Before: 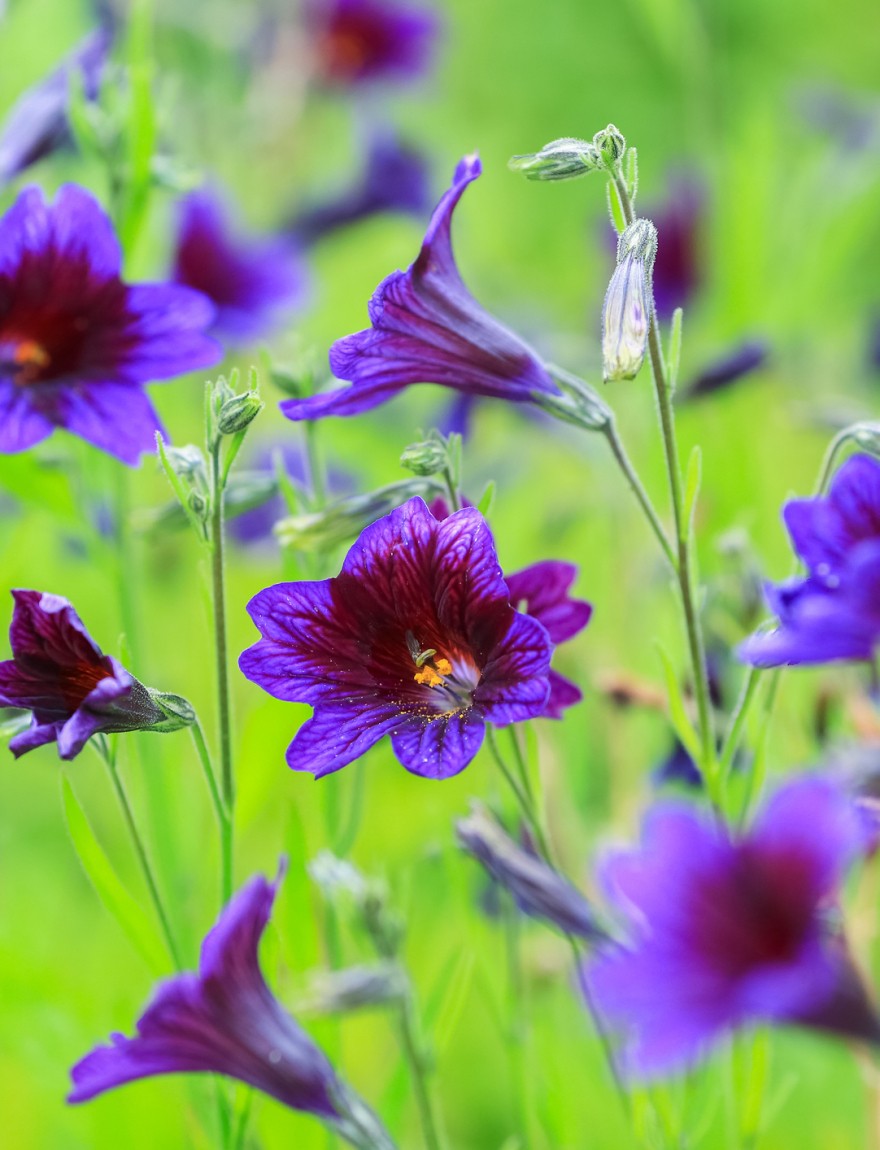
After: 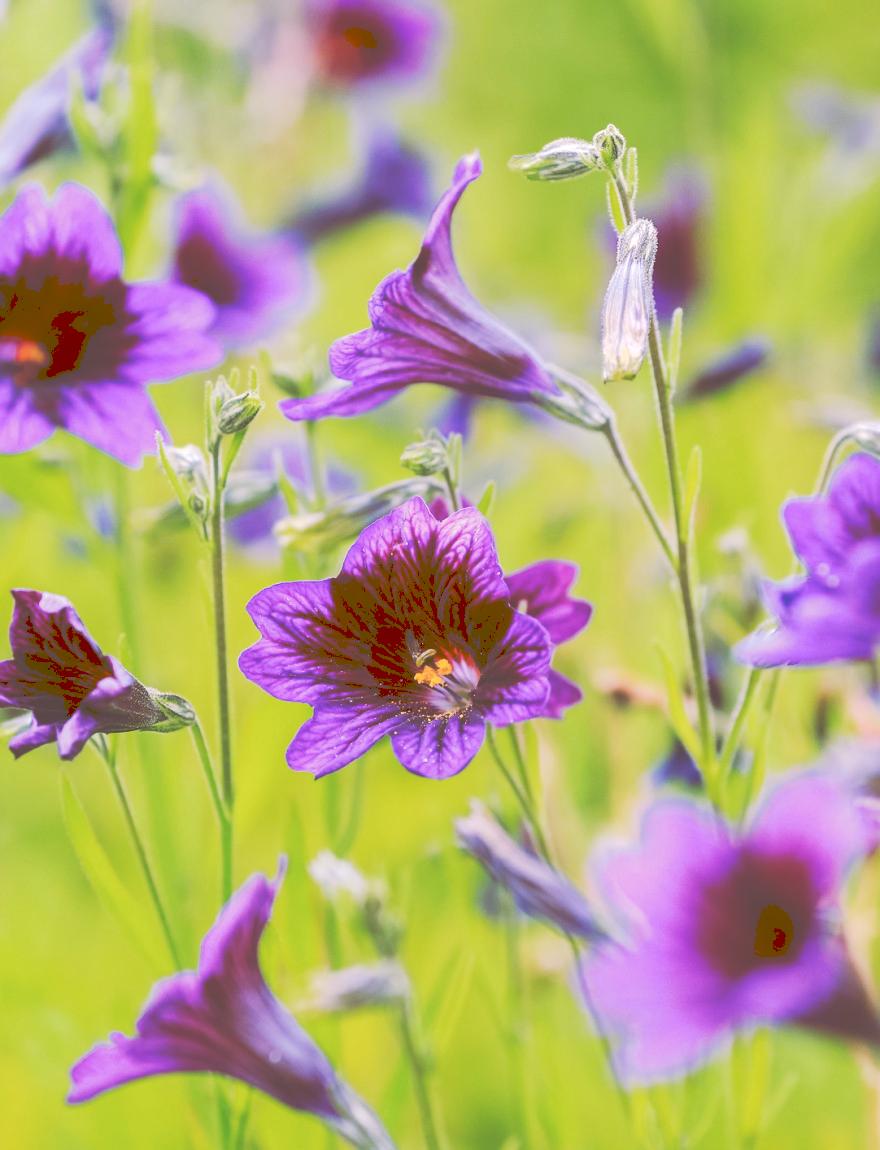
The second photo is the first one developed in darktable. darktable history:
tone curve: curves: ch0 [(0, 0) (0.003, 0.301) (0.011, 0.302) (0.025, 0.307) (0.044, 0.313) (0.069, 0.316) (0.1, 0.322) (0.136, 0.325) (0.177, 0.341) (0.224, 0.358) (0.277, 0.386) (0.335, 0.429) (0.399, 0.486) (0.468, 0.556) (0.543, 0.644) (0.623, 0.728) (0.709, 0.796) (0.801, 0.854) (0.898, 0.908) (1, 1)], preserve colors none
color look up table: target L [90.58, 82.55, 83.01, 74.12, 62.75, 63.44, 52.94, 53.59, 38.5, 37.43, 14.5, 200.95, 103.4, 80.14, 70.04, 68.74, 66.08, 64.06, 59.84, 49.48, 45.39, 41.72, 40.76, 33.93, 27.64, 30.2, 16.65, 14.37, 90.56, 79.01, 76.2, 66.08, 71.2, 57.39, 58.99, 43.47, 48.35, 51.6, 45.71, 34.95, 15.33, 11.05, 89.15, 84.09, 63.38, 62.14, 62.8, 29.93, 6.64], target a [-5.392, -52.37, -0.136, -42.15, -34.43, -0.798, -14.75, -26.08, -25.39, -4.722, 4.432, 0, 0, 33.89, 48.01, 32.78, 42.95, 32.44, 19.37, 67.88, 73.76, 43.09, 33.1, 47.45, 57.45, 12.5, 51.82, 43.79, 14.73, 17, 38.52, 12.45, 59.9, 9.519, 76.03, 72.02, 53.75, 24.33, 26.51, 61.72, 23.16, 38.46, -8.823, -29.51, -14.45, -0.038, -5.353, -7.761, 26.61], target b [83.23, 54, 33.43, 14.73, 68.49, 70.17, 29.88, 5.953, 65.52, 63.72, 24.3, -0.001, -0.002, 17.43, -1.686, 77.36, 49.6, 38.6, 13.58, 82.31, 11.58, 9.468, 69.45, 55.17, 46.95, 31.26, 27.78, 24.08, -3.957, -8.077, -27.99, -35.25, -37.26, -10.41, -39.91, -7.823, -19.45, -23.39, -75.72, -58.48, -18.33, -38.75, -5.846, -10.23, -38.16, -49.66, -12.29, -0.876, 10.71], num patches 49
